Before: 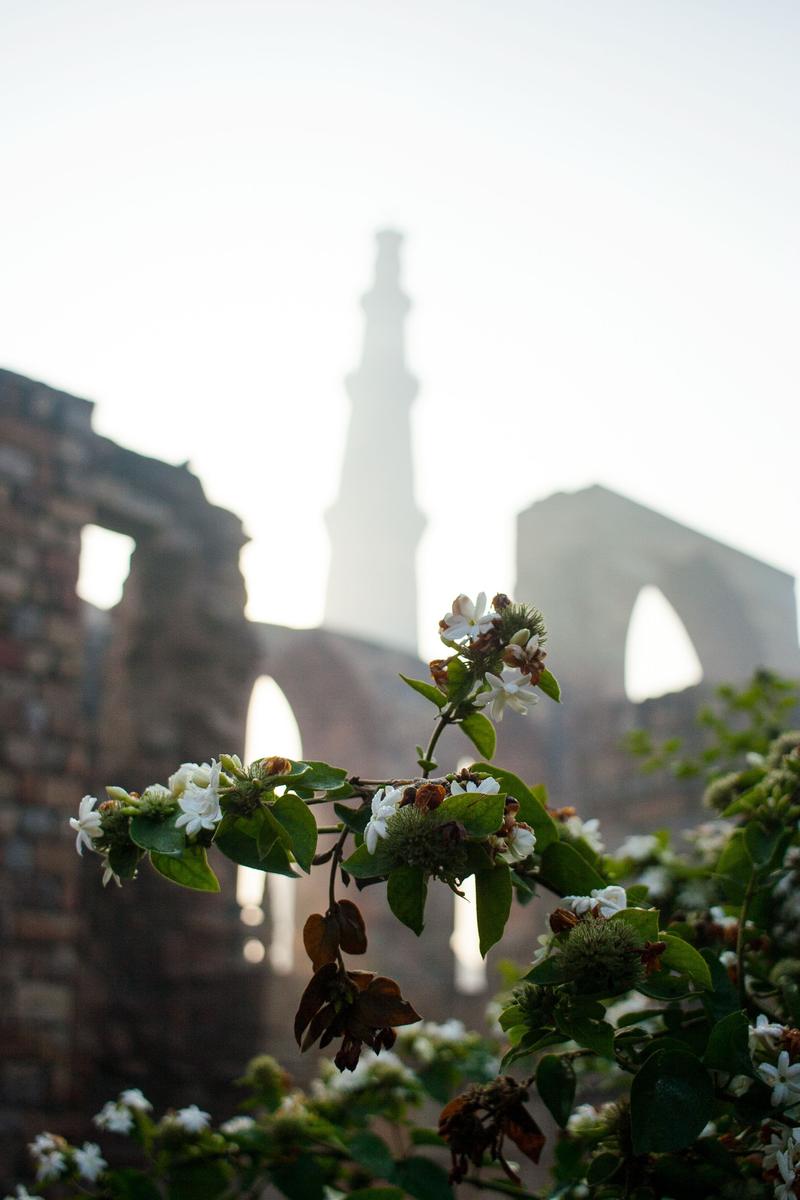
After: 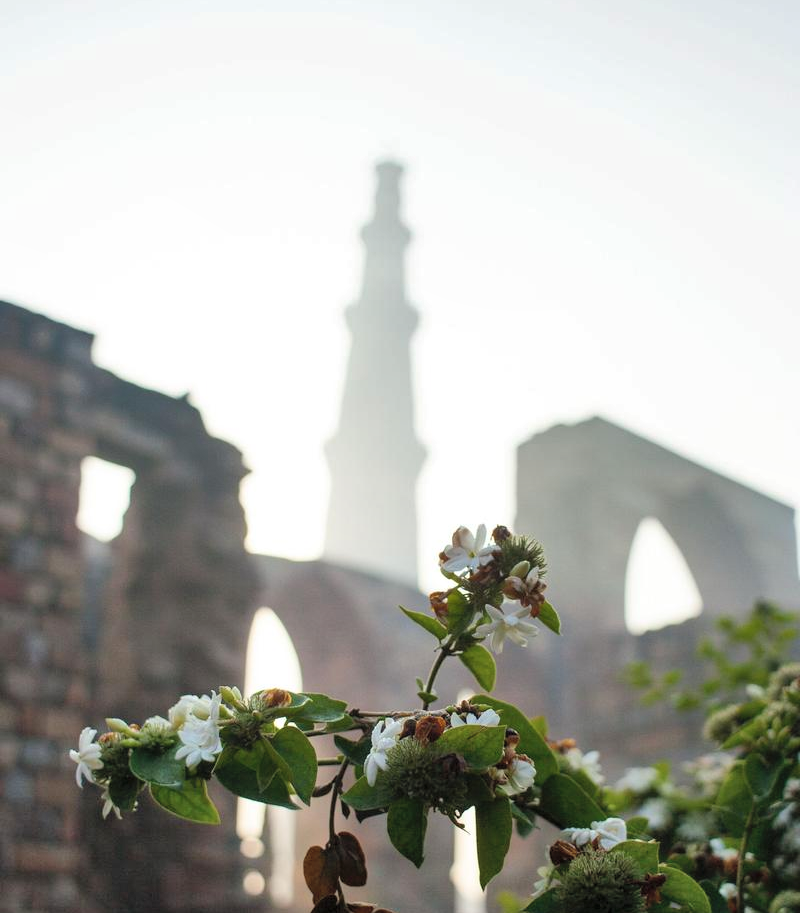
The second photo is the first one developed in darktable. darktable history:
shadows and highlights: low approximation 0.01, soften with gaussian
contrast brightness saturation: brightness 0.122
crop: top 5.707%, bottom 18.173%
